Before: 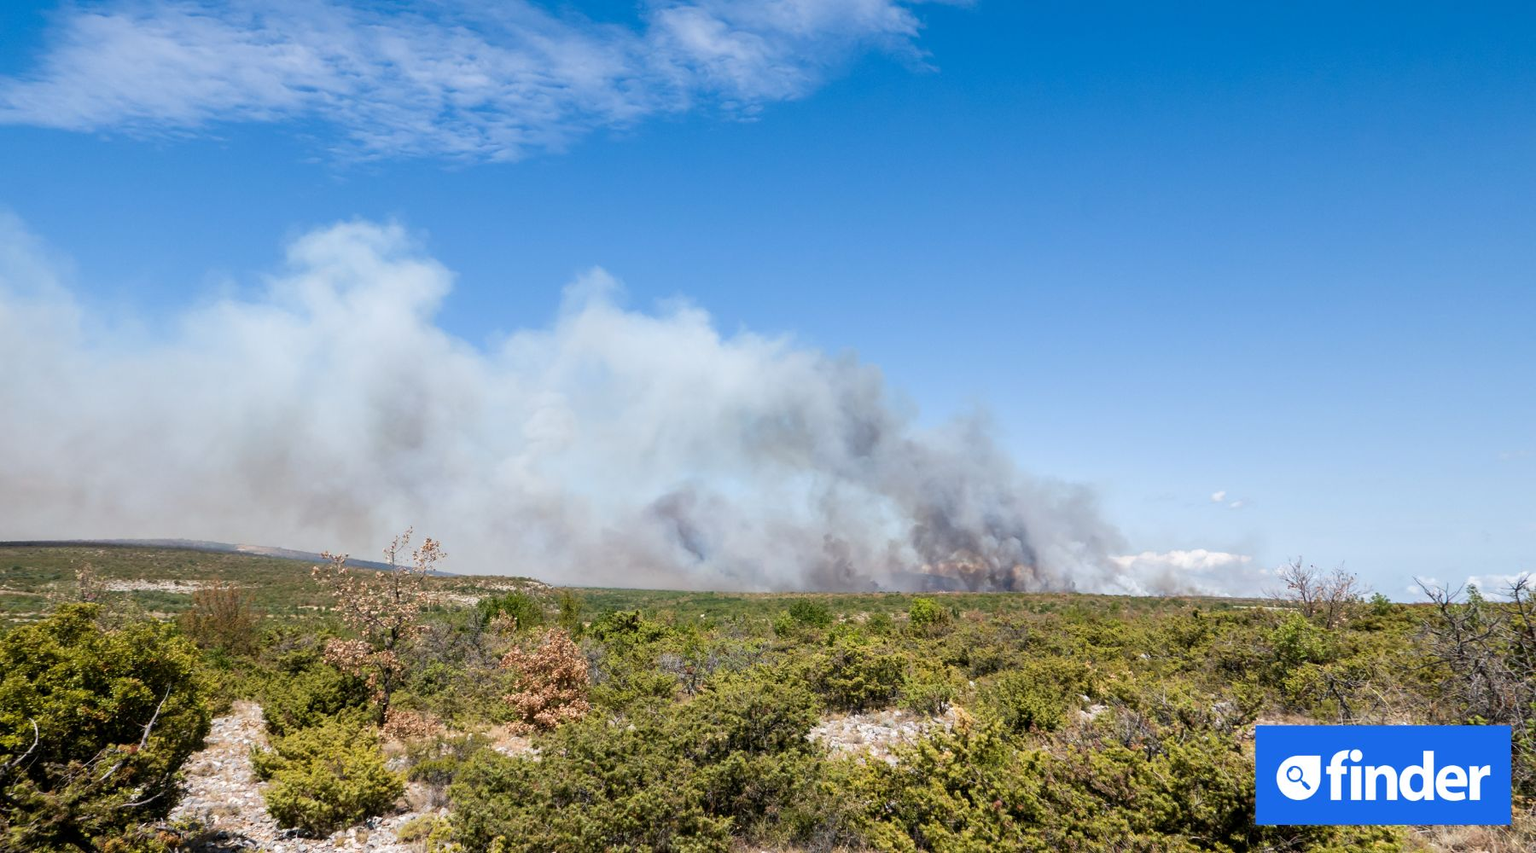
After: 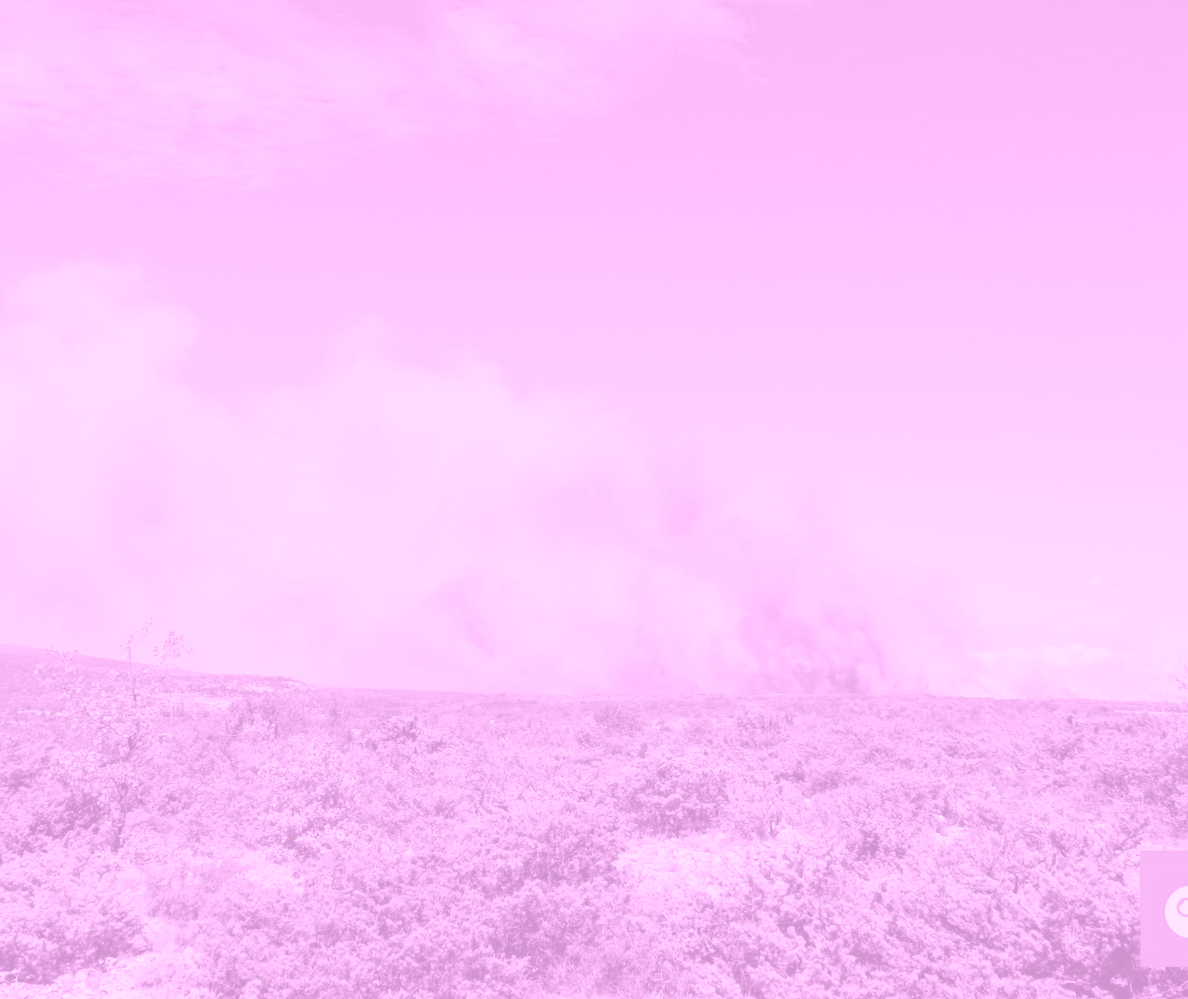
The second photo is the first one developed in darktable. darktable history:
crop and rotate: left 18.442%, right 15.508%
colorize: hue 331.2°, saturation 75%, source mix 30.28%, lightness 70.52%, version 1
